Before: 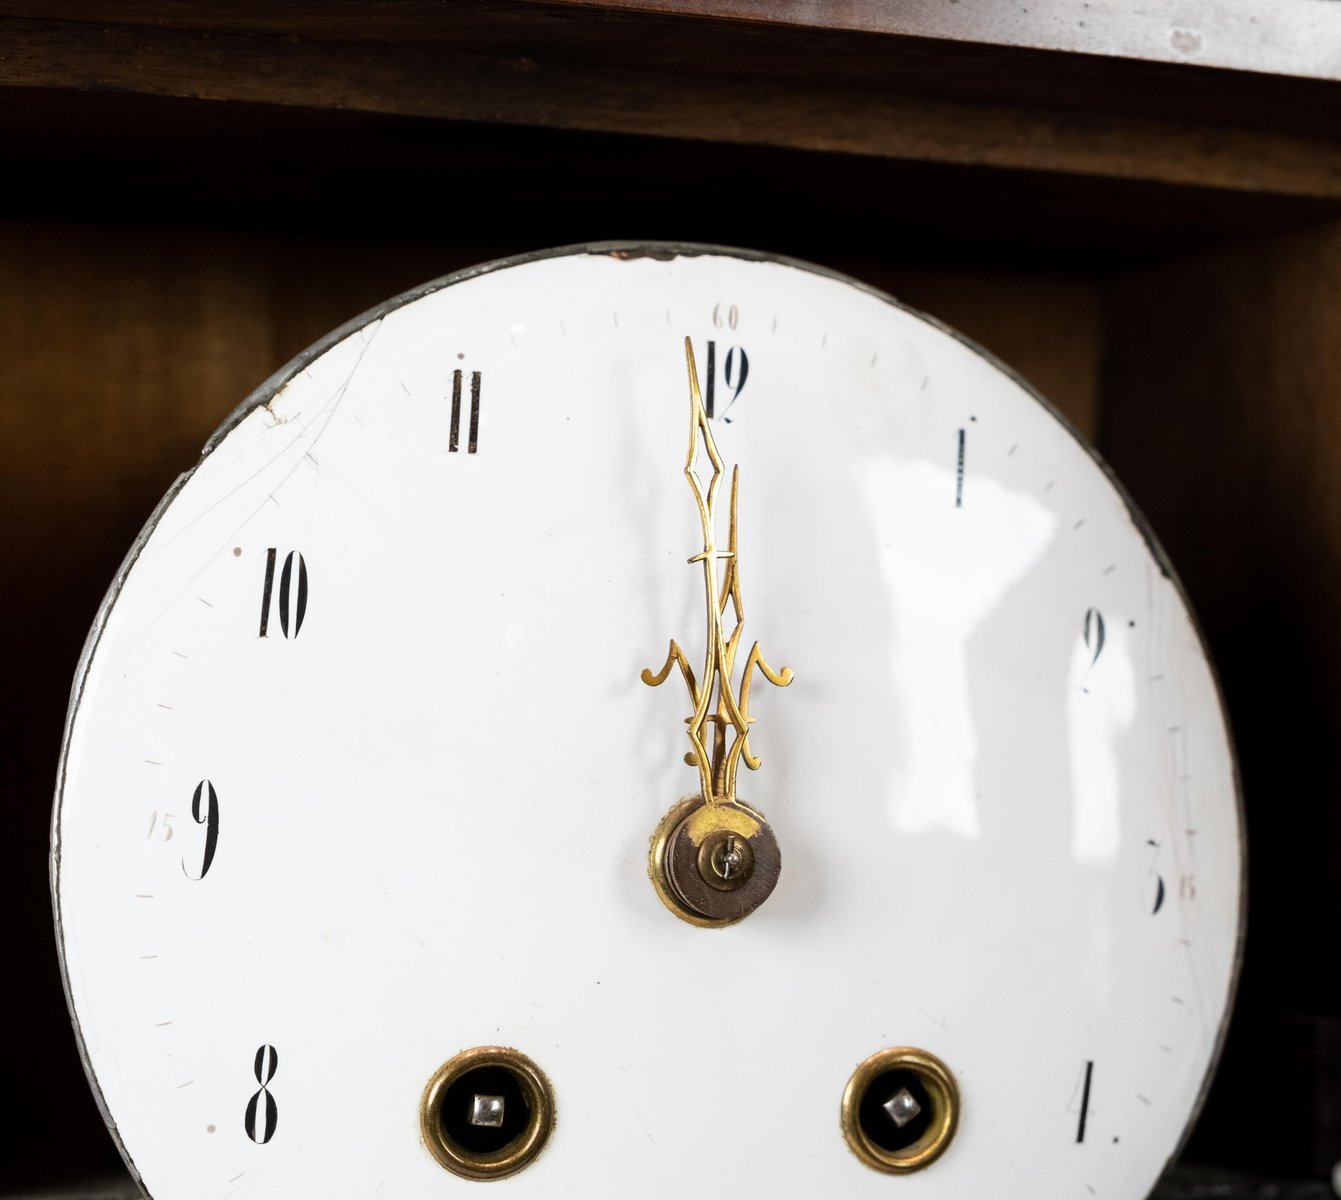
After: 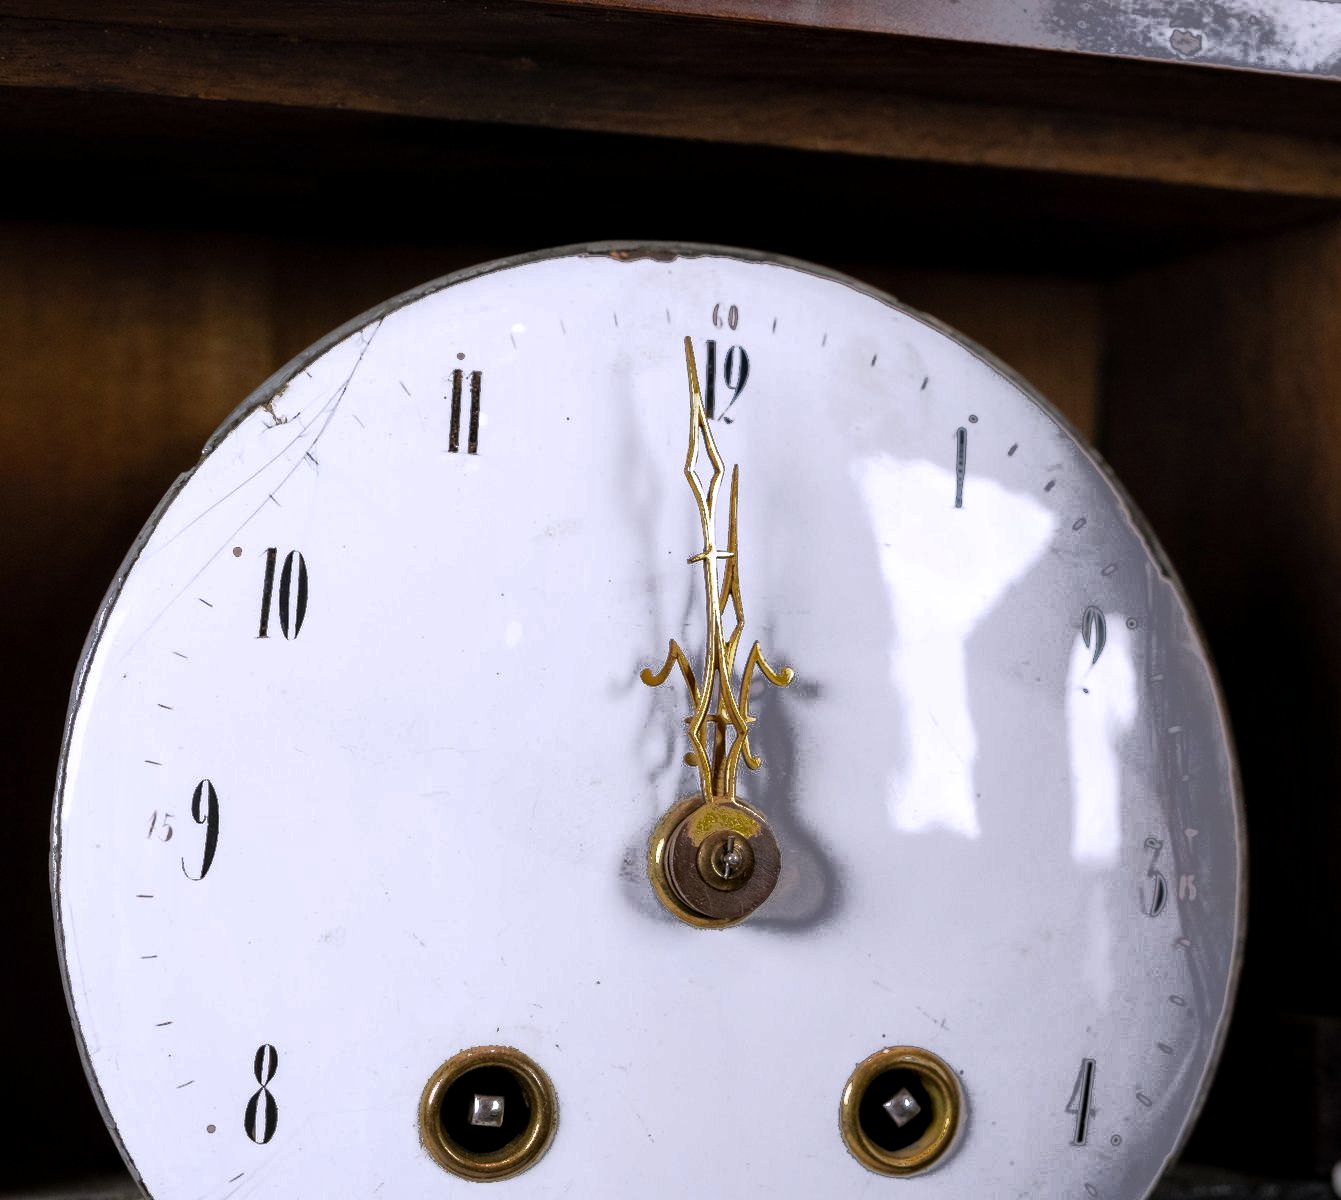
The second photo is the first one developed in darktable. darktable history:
contrast brightness saturation: contrast 0.07, brightness 0.08, saturation 0.18
contrast equalizer: octaves 7, y [[0.6 ×6], [0.55 ×6], [0 ×6], [0 ×6], [0 ×6]], mix 0.3
fill light: exposure -0.73 EV, center 0.69, width 2.2
base curve: curves: ch0 [(0, 0) (0.841, 0.609) (1, 1)]
white balance: red 1.004, blue 1.096
